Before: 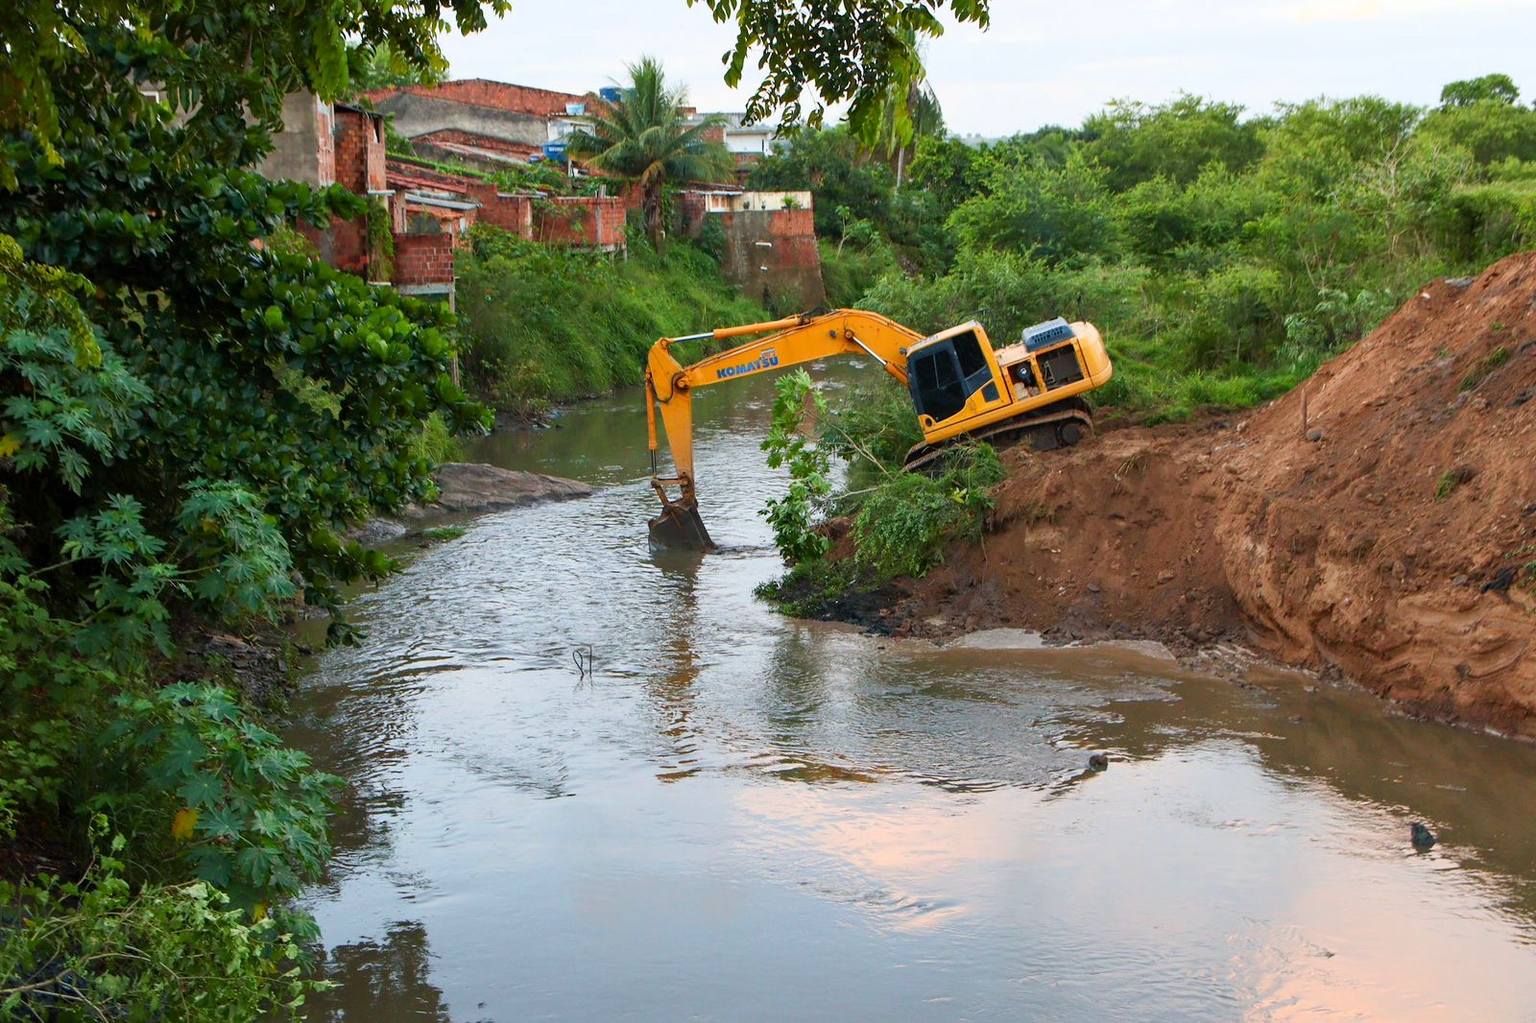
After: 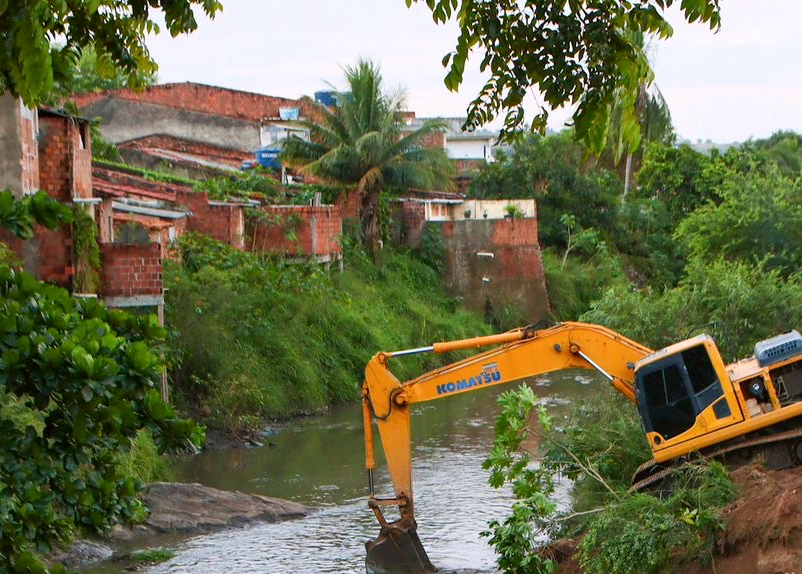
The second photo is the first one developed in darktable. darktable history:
crop: left 19.406%, right 30.449%, bottom 46.067%
color correction: highlights a* 2.95, highlights b* -1.38, shadows a* -0.051, shadows b* 2.55, saturation 0.983
